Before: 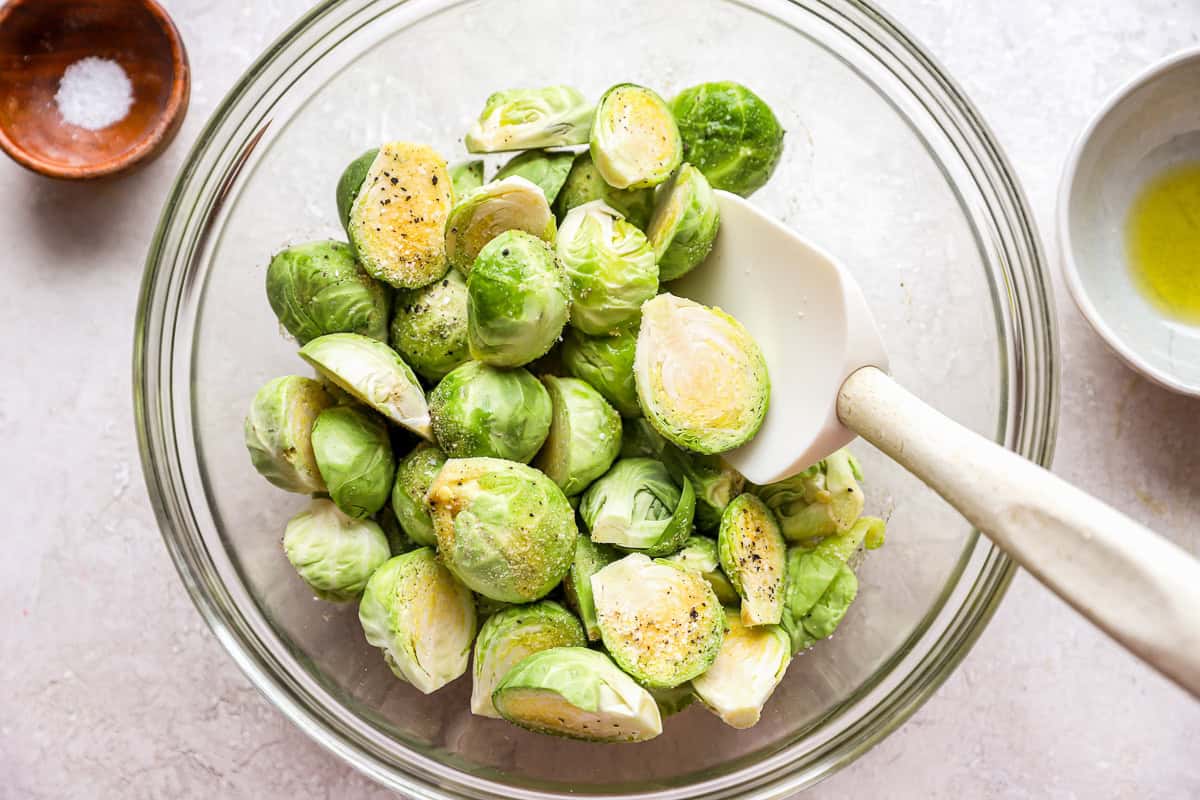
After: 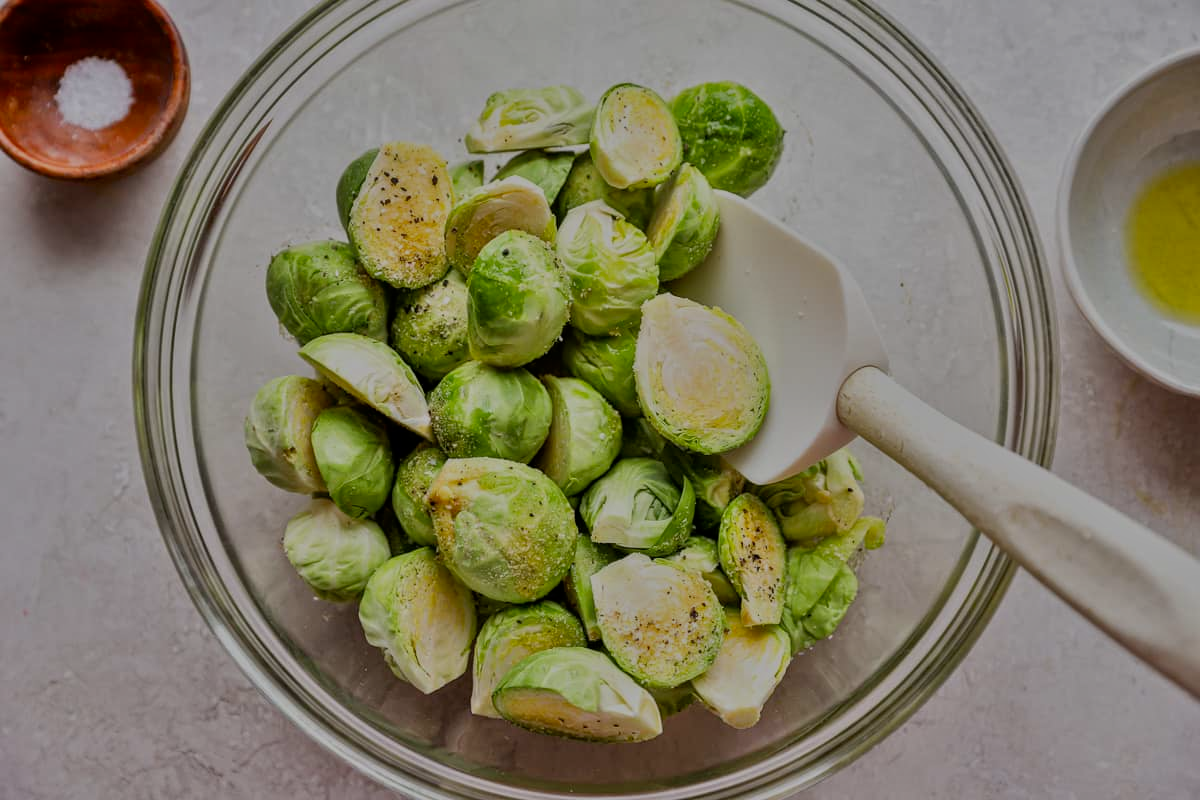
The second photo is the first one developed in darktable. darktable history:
exposure: exposure -1.941 EV, compensate highlight preservation false
tone equalizer: -7 EV 0.159 EV, -6 EV 0.623 EV, -5 EV 1.16 EV, -4 EV 1.34 EV, -3 EV 1.13 EV, -2 EV 0.6 EV, -1 EV 0.145 EV
contrast brightness saturation: contrast 0.155, brightness -0.009, saturation 0.104
